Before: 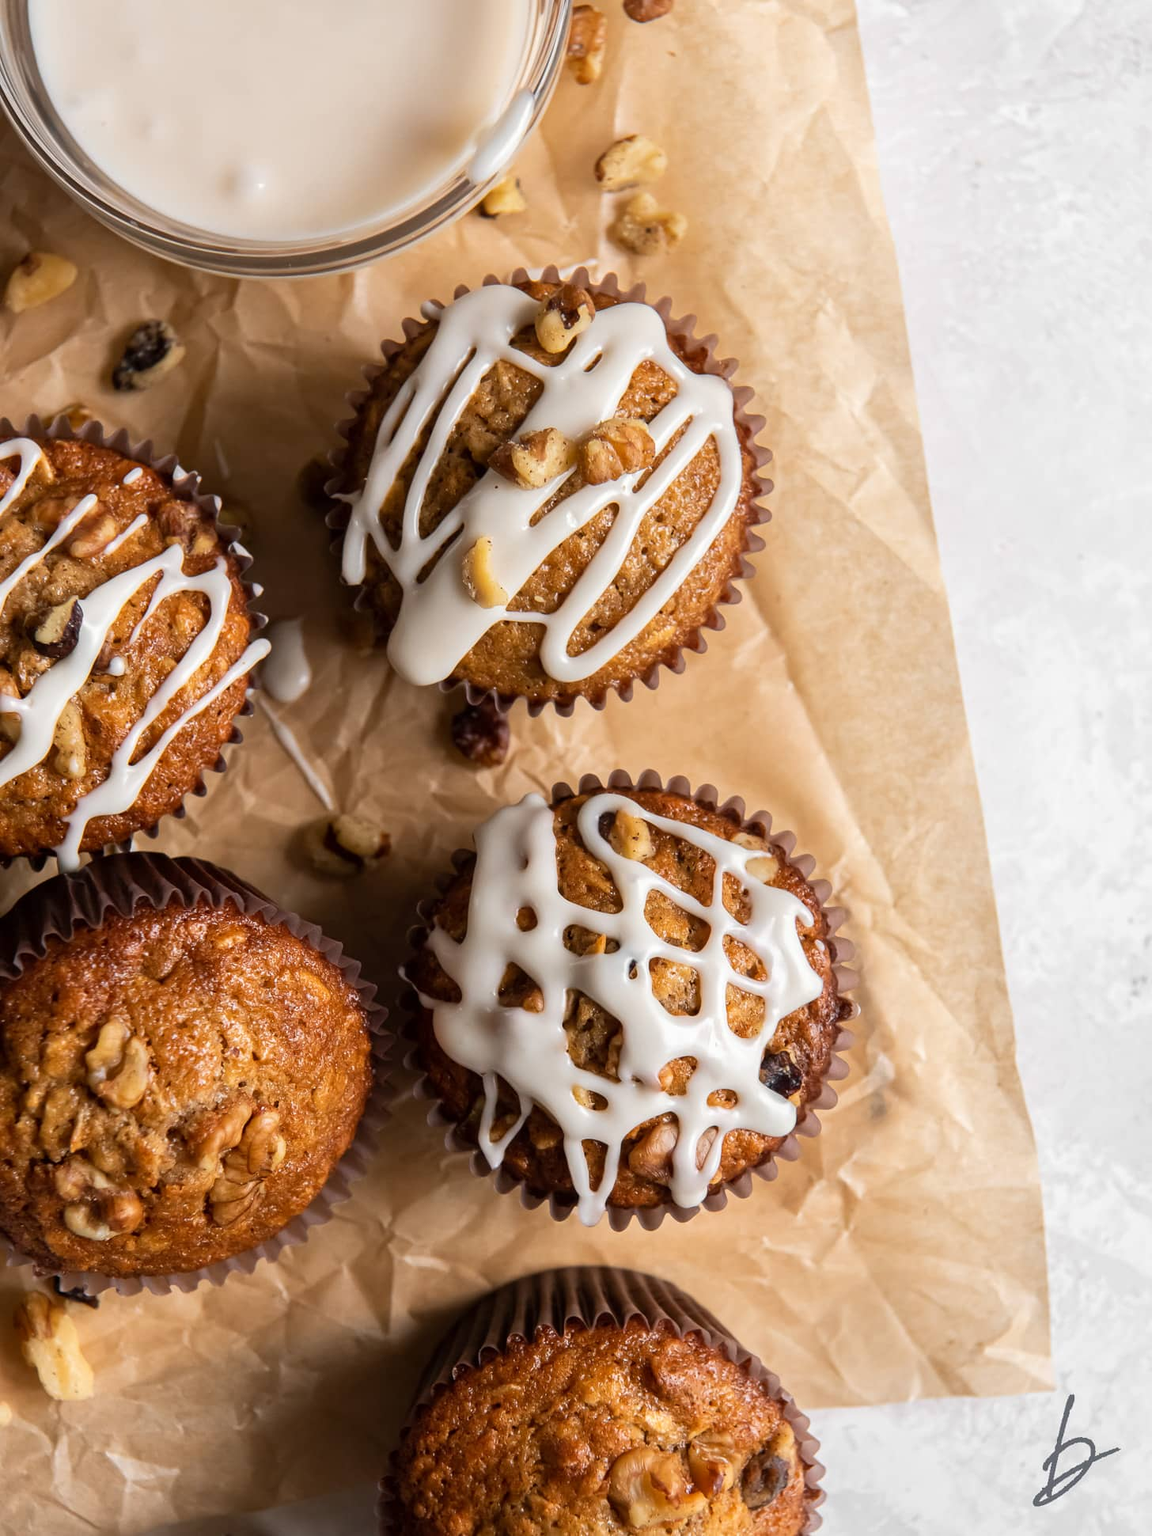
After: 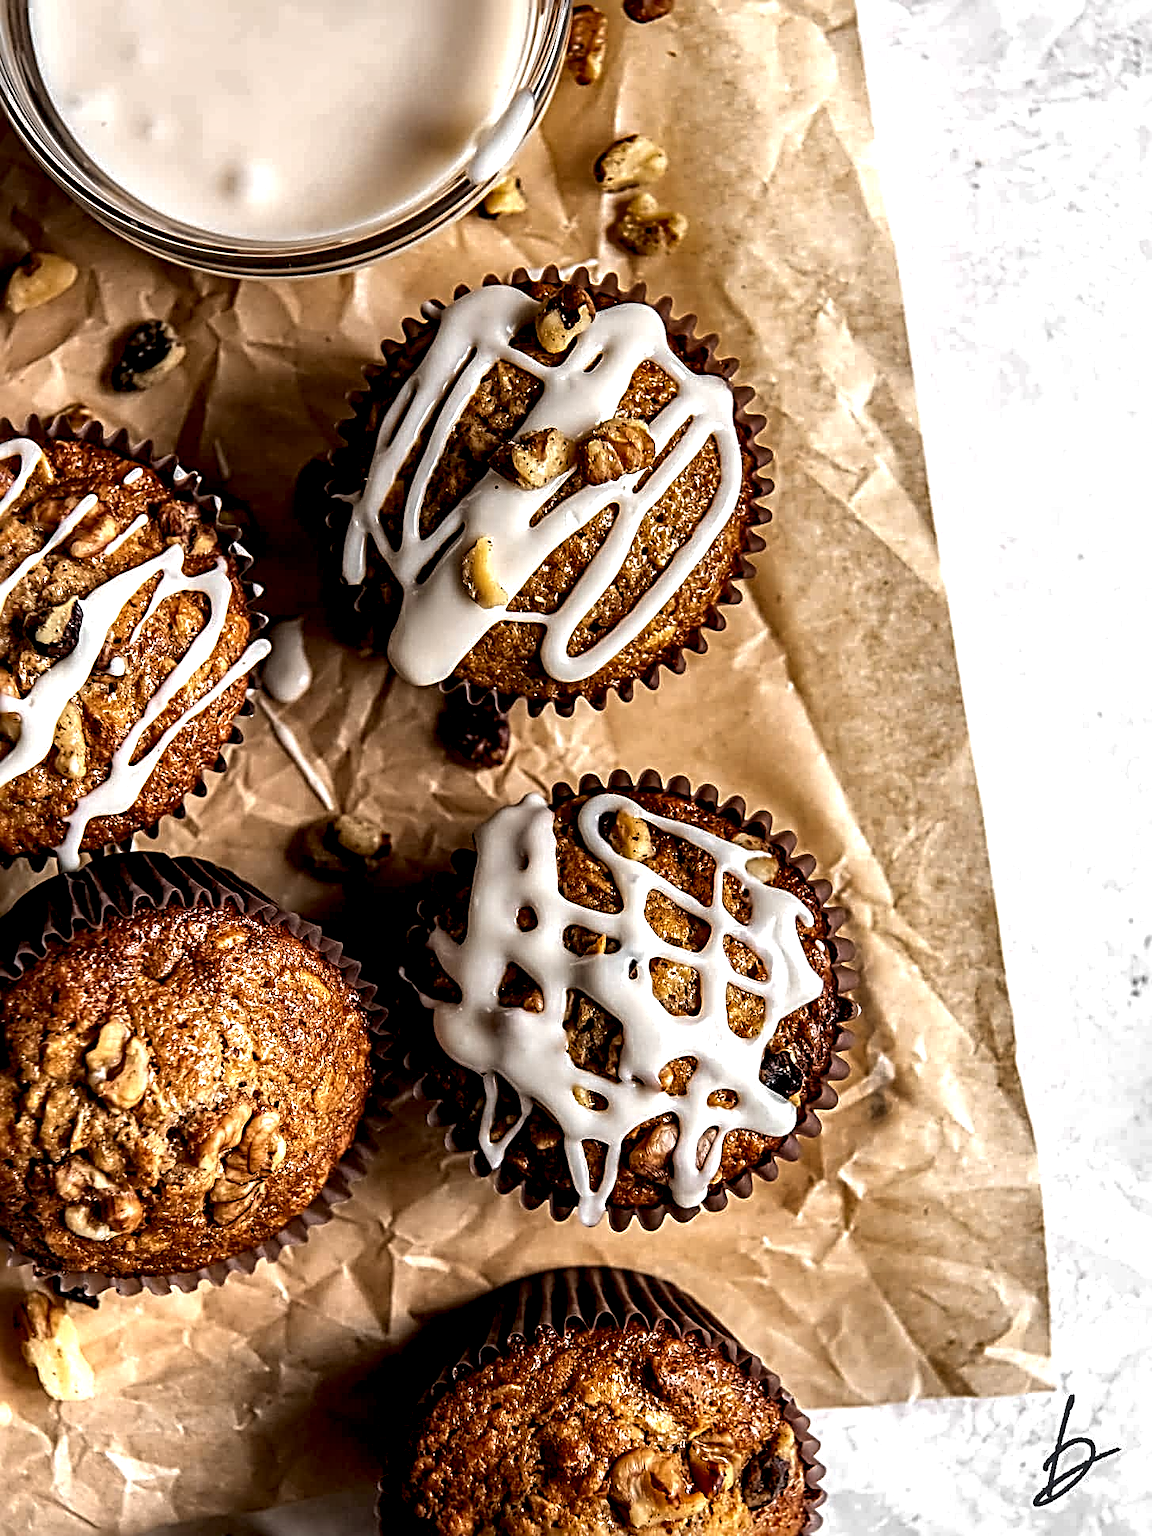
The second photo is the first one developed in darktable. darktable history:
sharpen: radius 3.69, amount 0.928
shadows and highlights: on, module defaults
exposure: exposure 0.15 EV, compensate highlight preservation false
local contrast: shadows 185%, detail 225%
